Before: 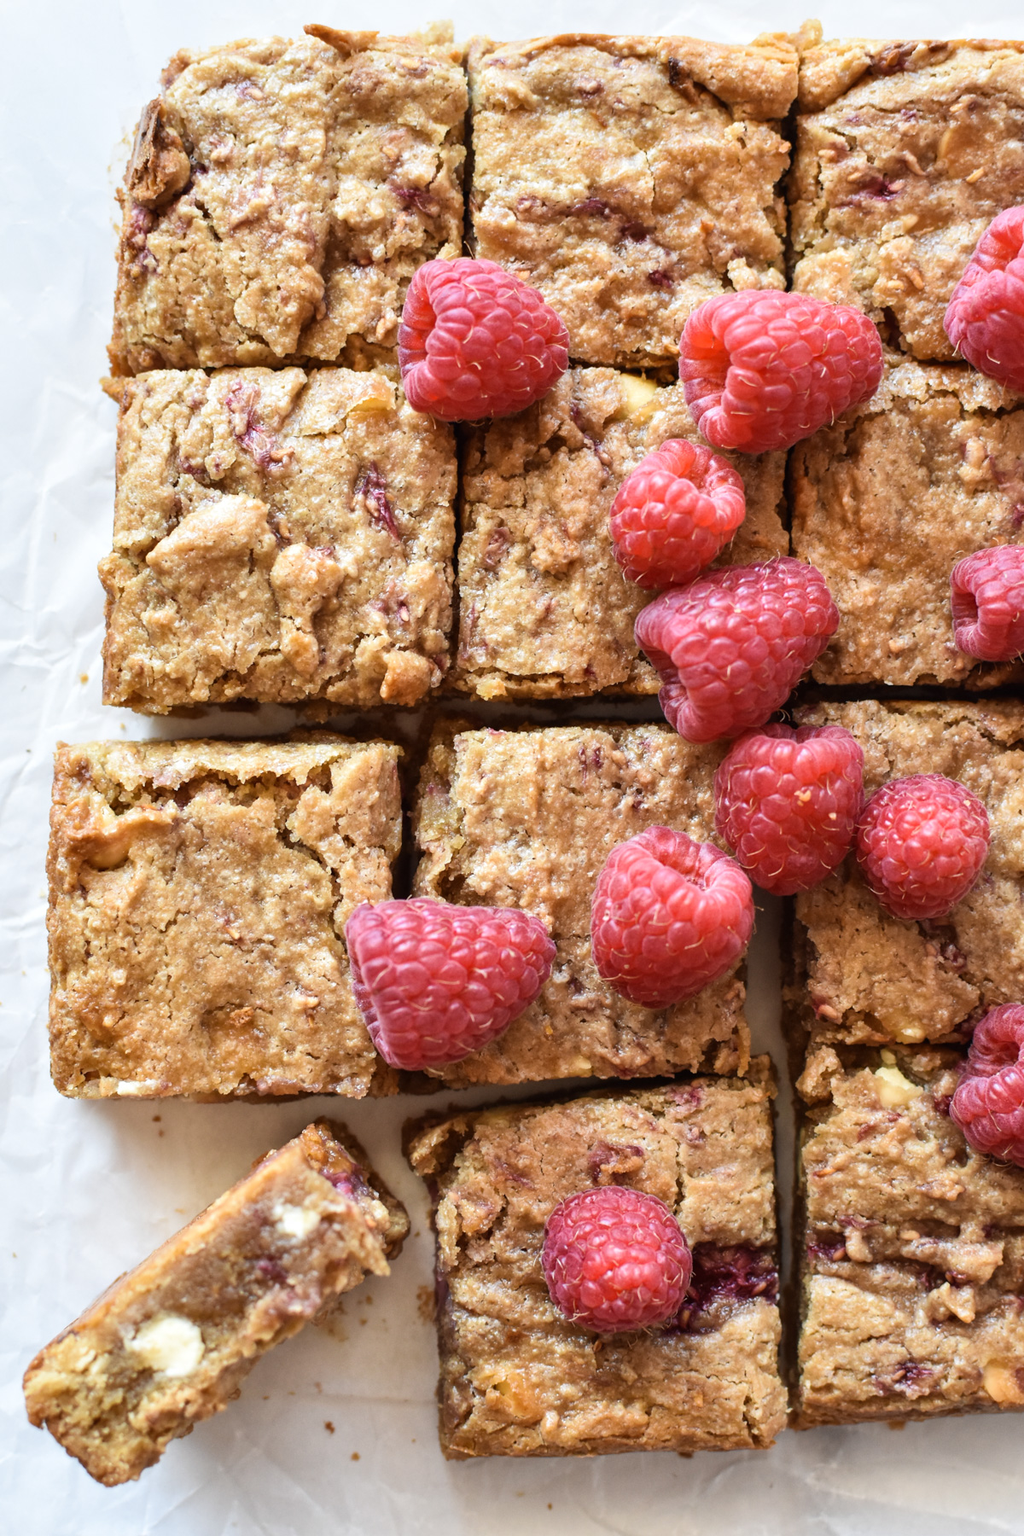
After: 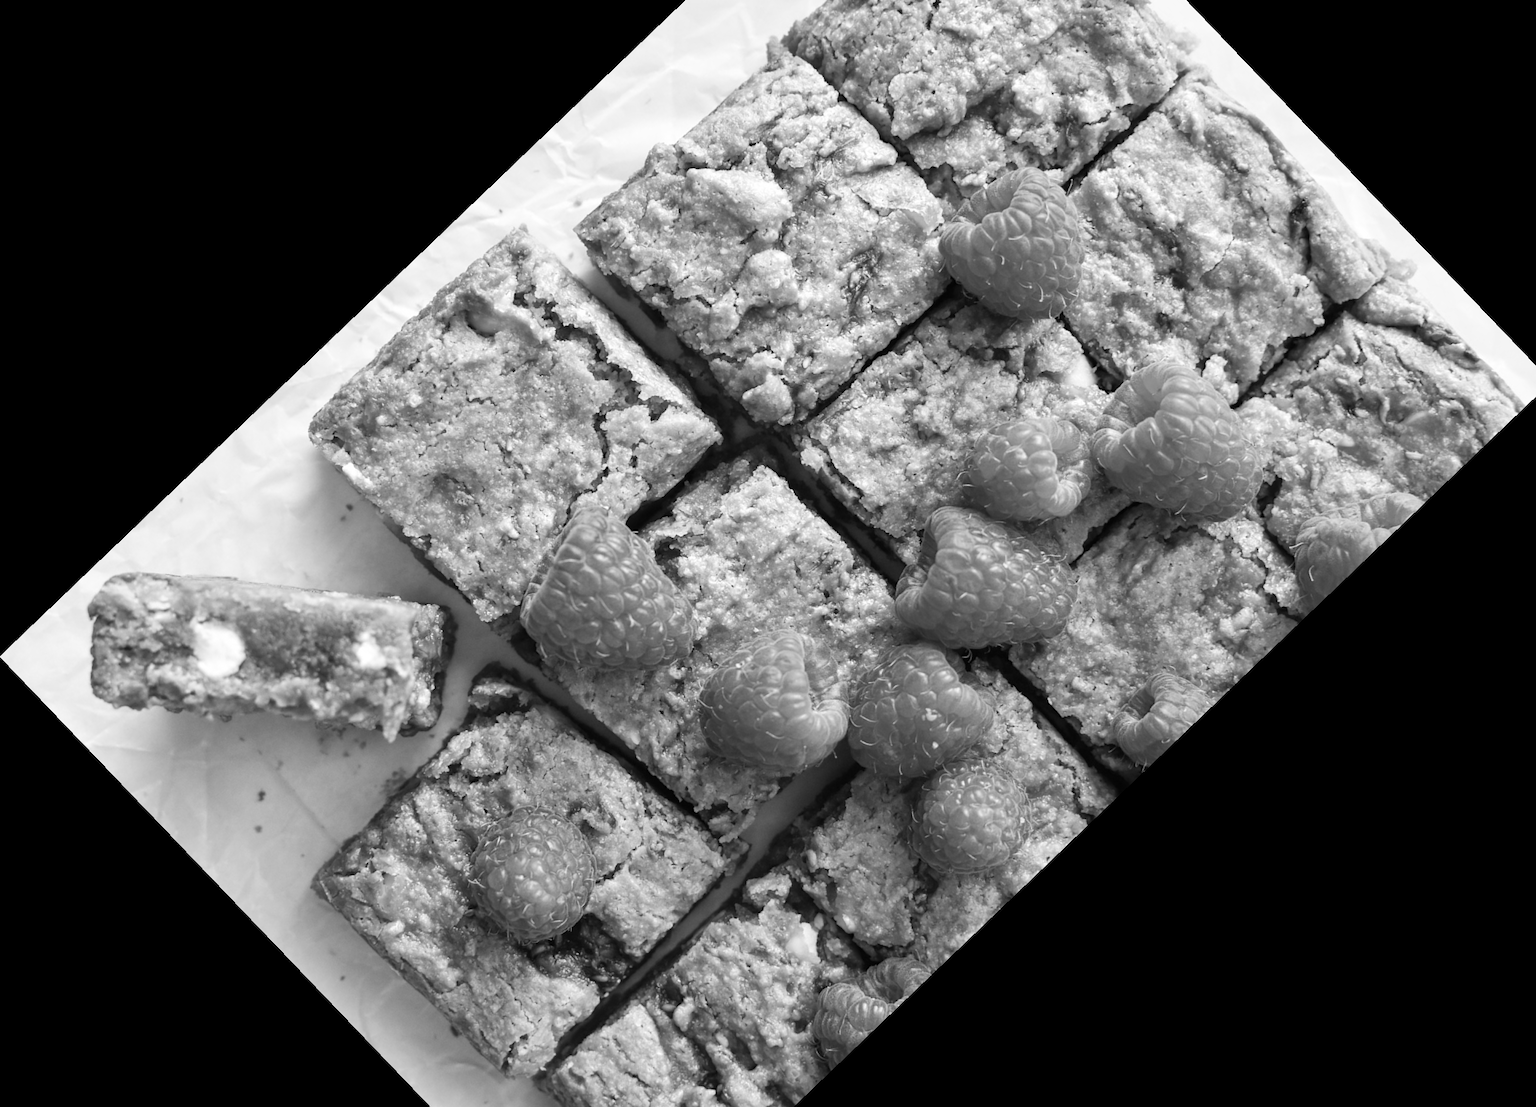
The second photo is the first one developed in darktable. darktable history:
crop and rotate: angle -46.26°, top 16.234%, right 0.912%, bottom 11.704%
contrast brightness saturation: saturation -1
